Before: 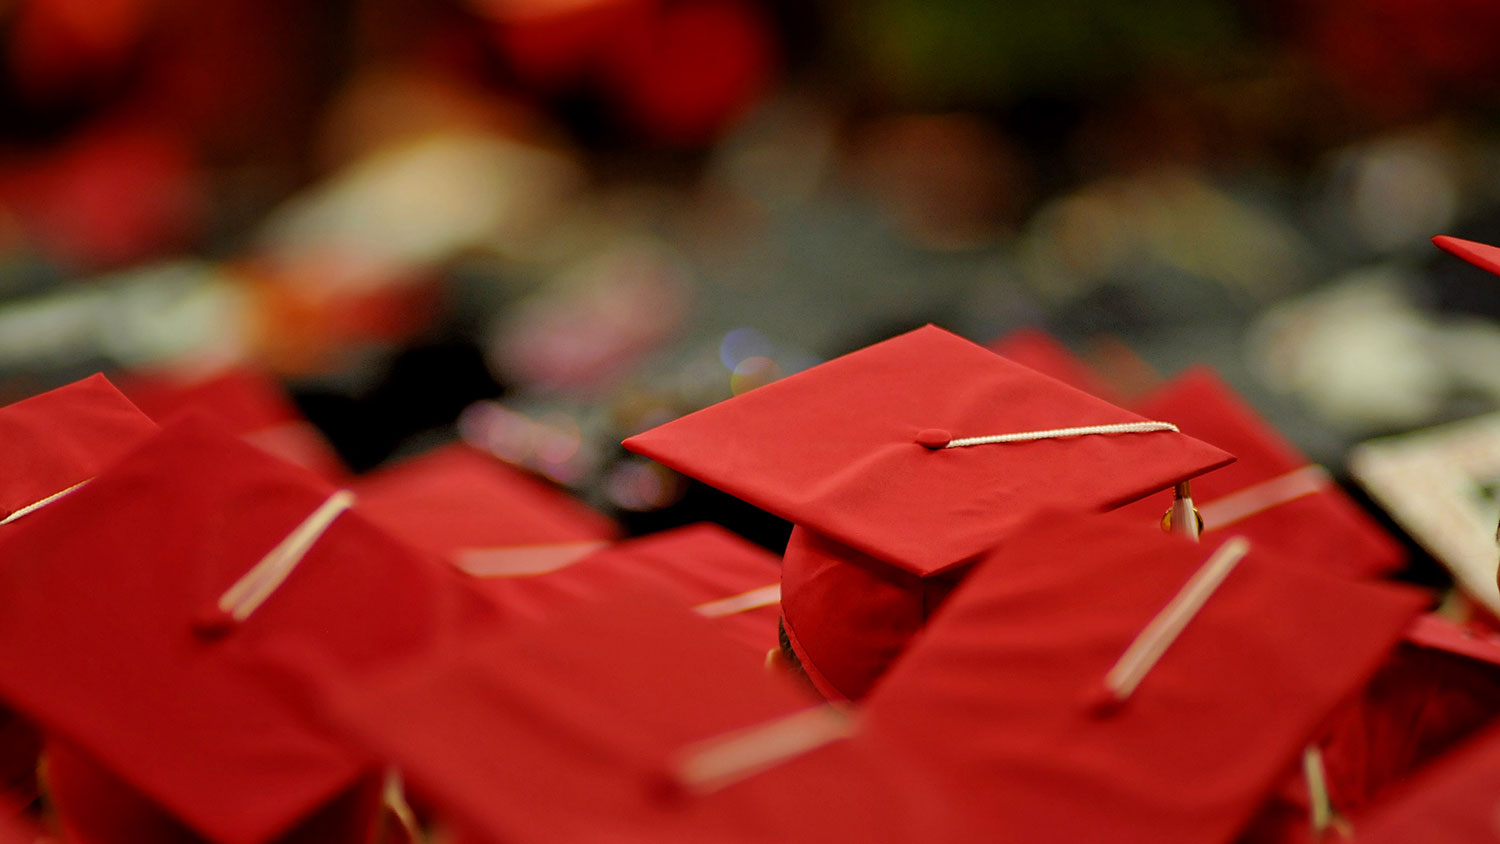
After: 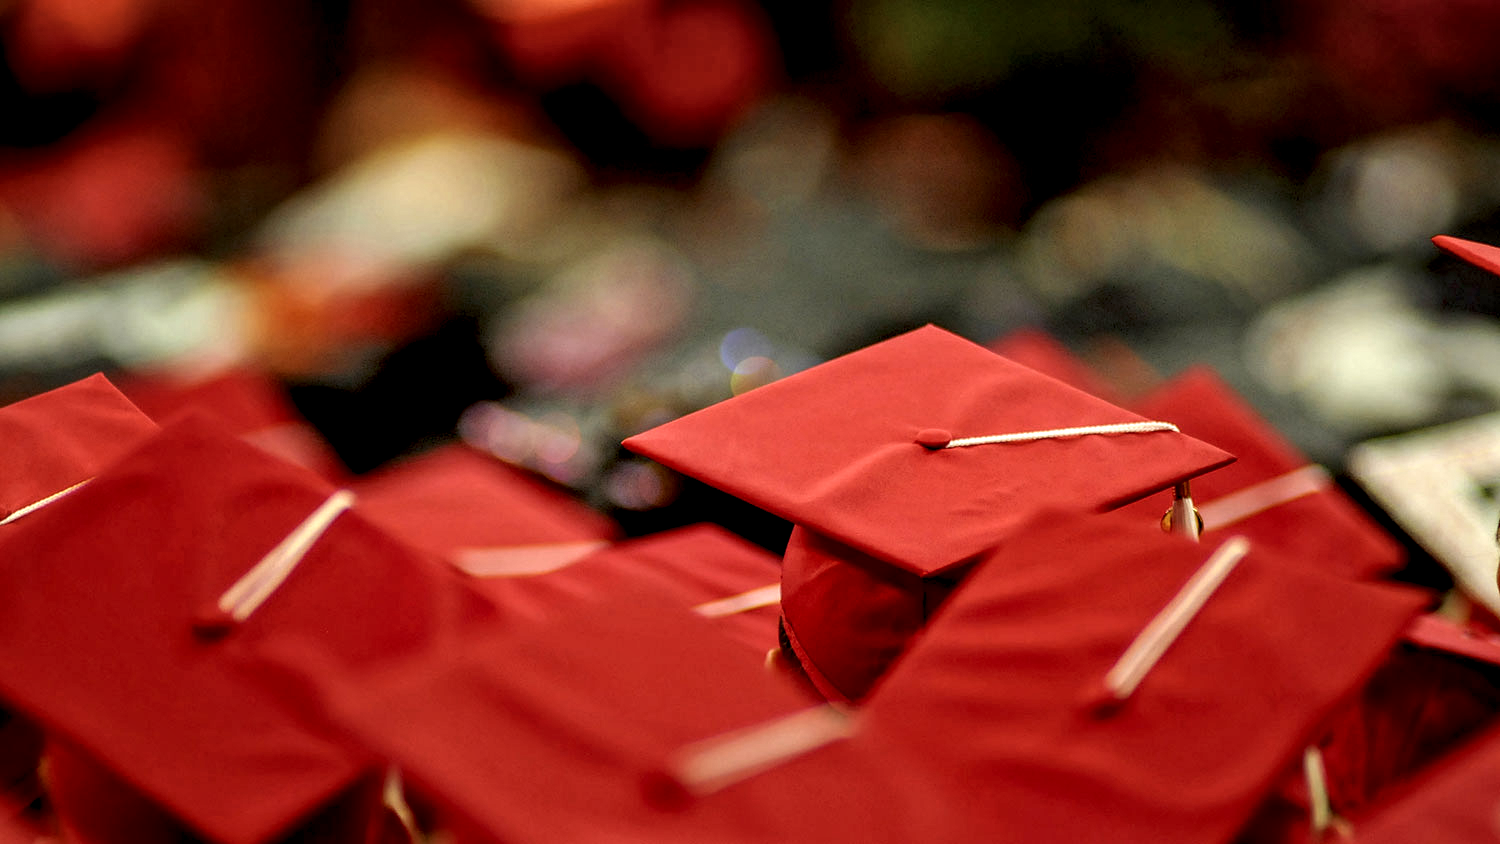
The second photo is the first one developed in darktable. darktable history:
local contrast: highlights 2%, shadows 5%, detail 182%
